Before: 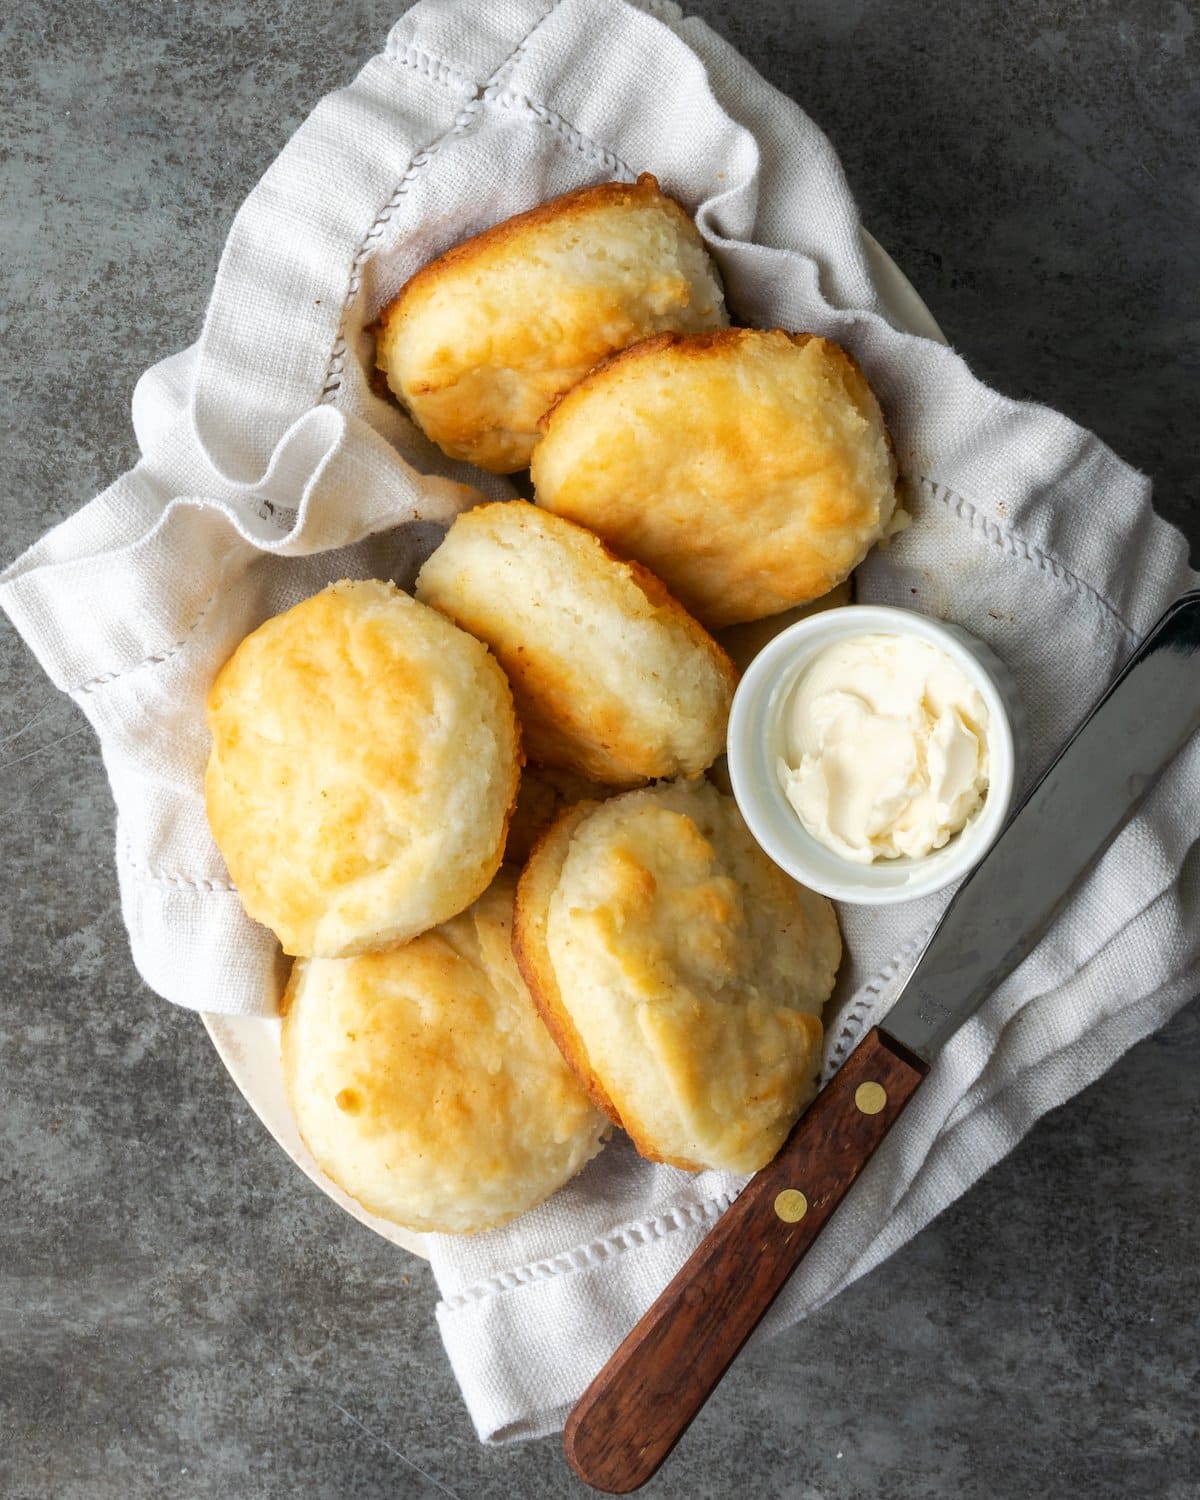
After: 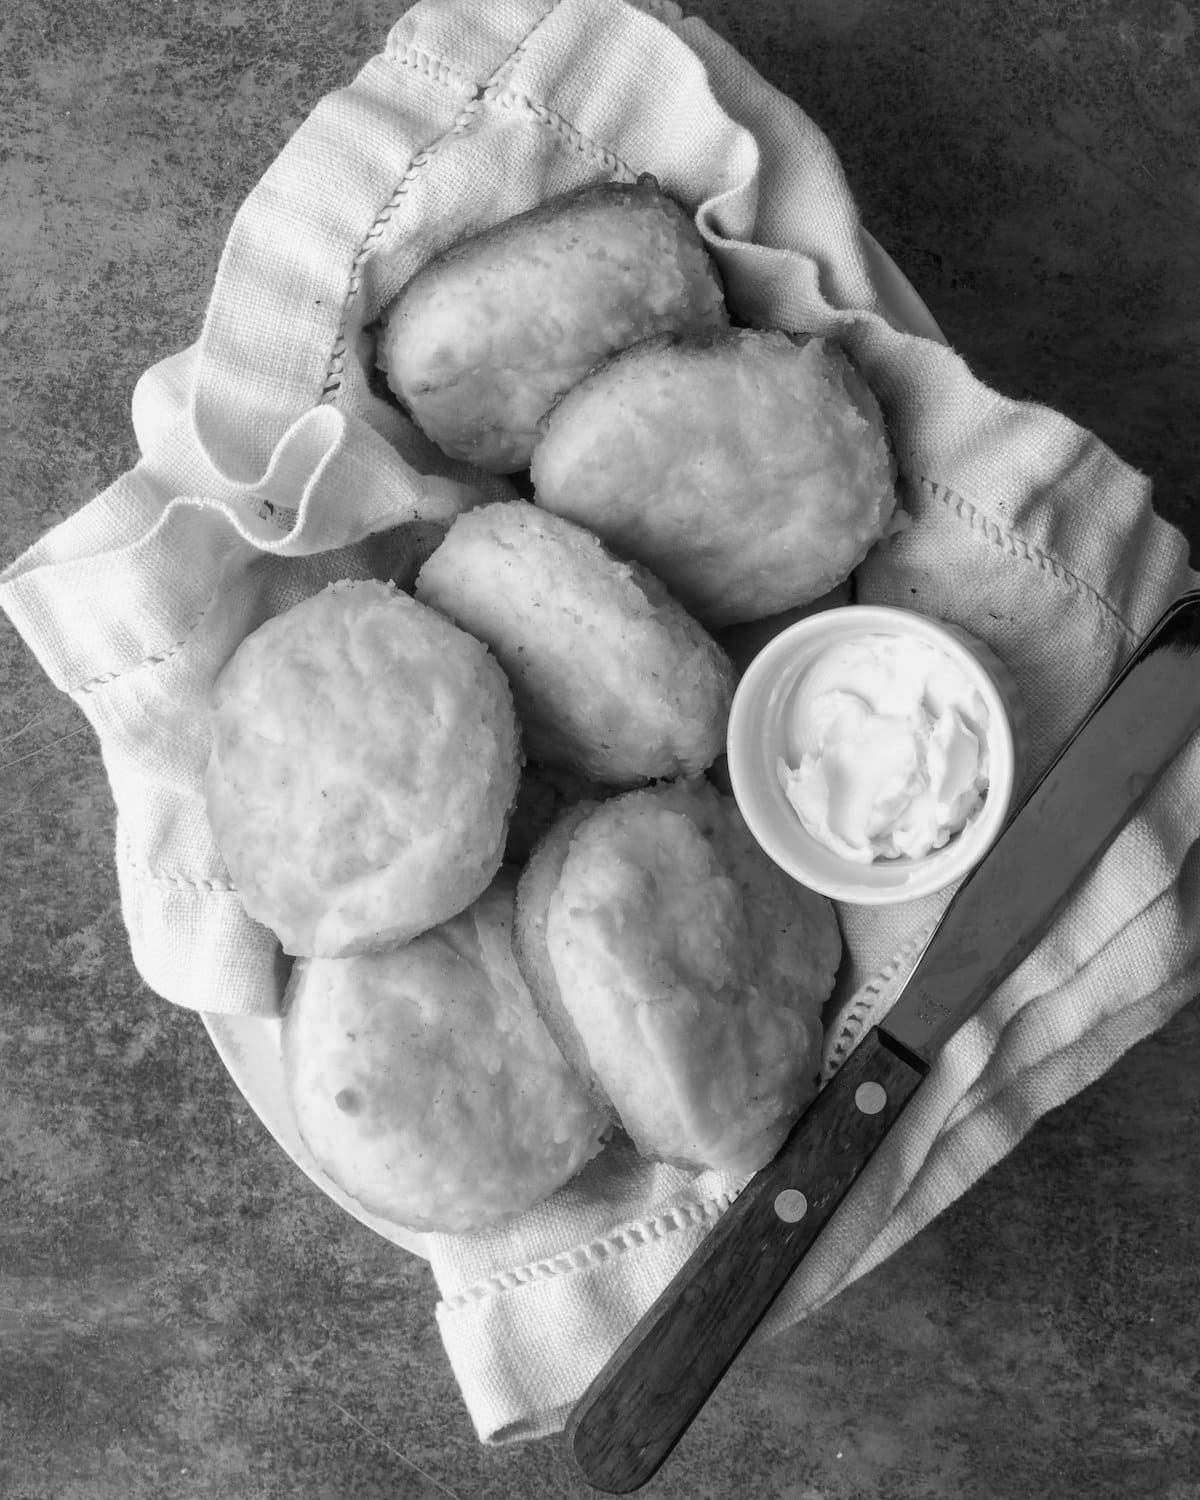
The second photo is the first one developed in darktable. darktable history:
color zones: curves: ch0 [(0, 0.5) (0.125, 0.4) (0.25, 0.5) (0.375, 0.4) (0.5, 0.4) (0.625, 0.35) (0.75, 0.35) (0.875, 0.5)]; ch1 [(0, 0.35) (0.125, 0.45) (0.25, 0.35) (0.375, 0.35) (0.5, 0.35) (0.625, 0.35) (0.75, 0.45) (0.875, 0.35)]; ch2 [(0, 0.6) (0.125, 0.5) (0.25, 0.5) (0.375, 0.6) (0.5, 0.6) (0.625, 0.5) (0.75, 0.5) (0.875, 0.5)]
color calibration: output gray [0.21, 0.42, 0.37, 0], x 0.343, y 0.356, temperature 5098.64 K
